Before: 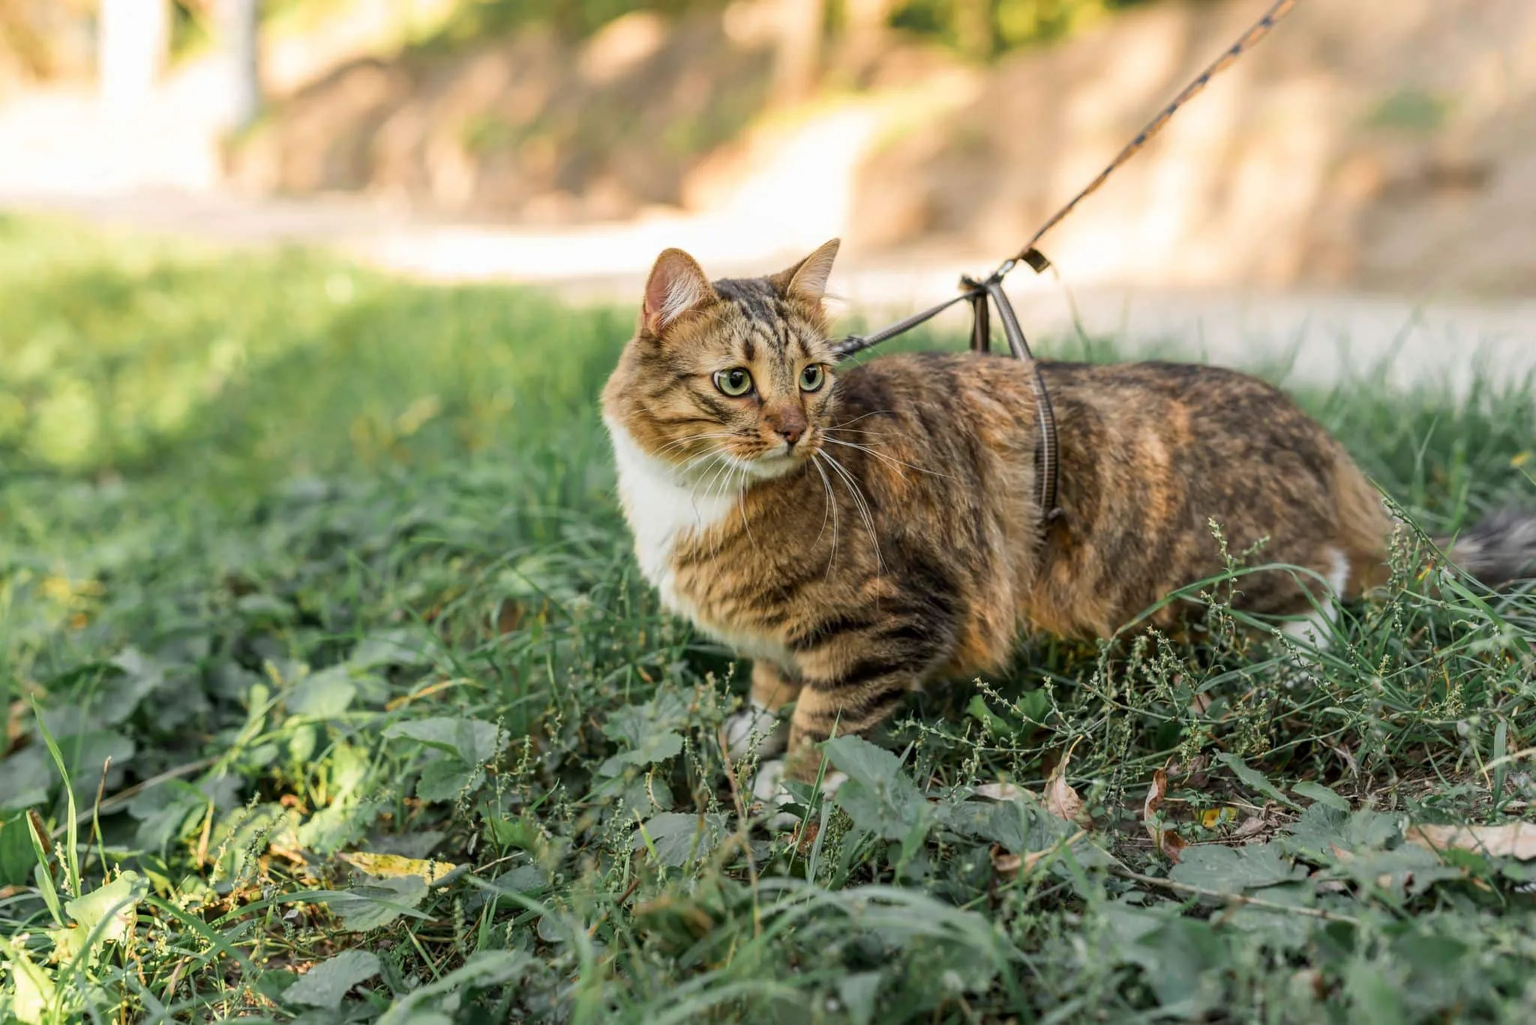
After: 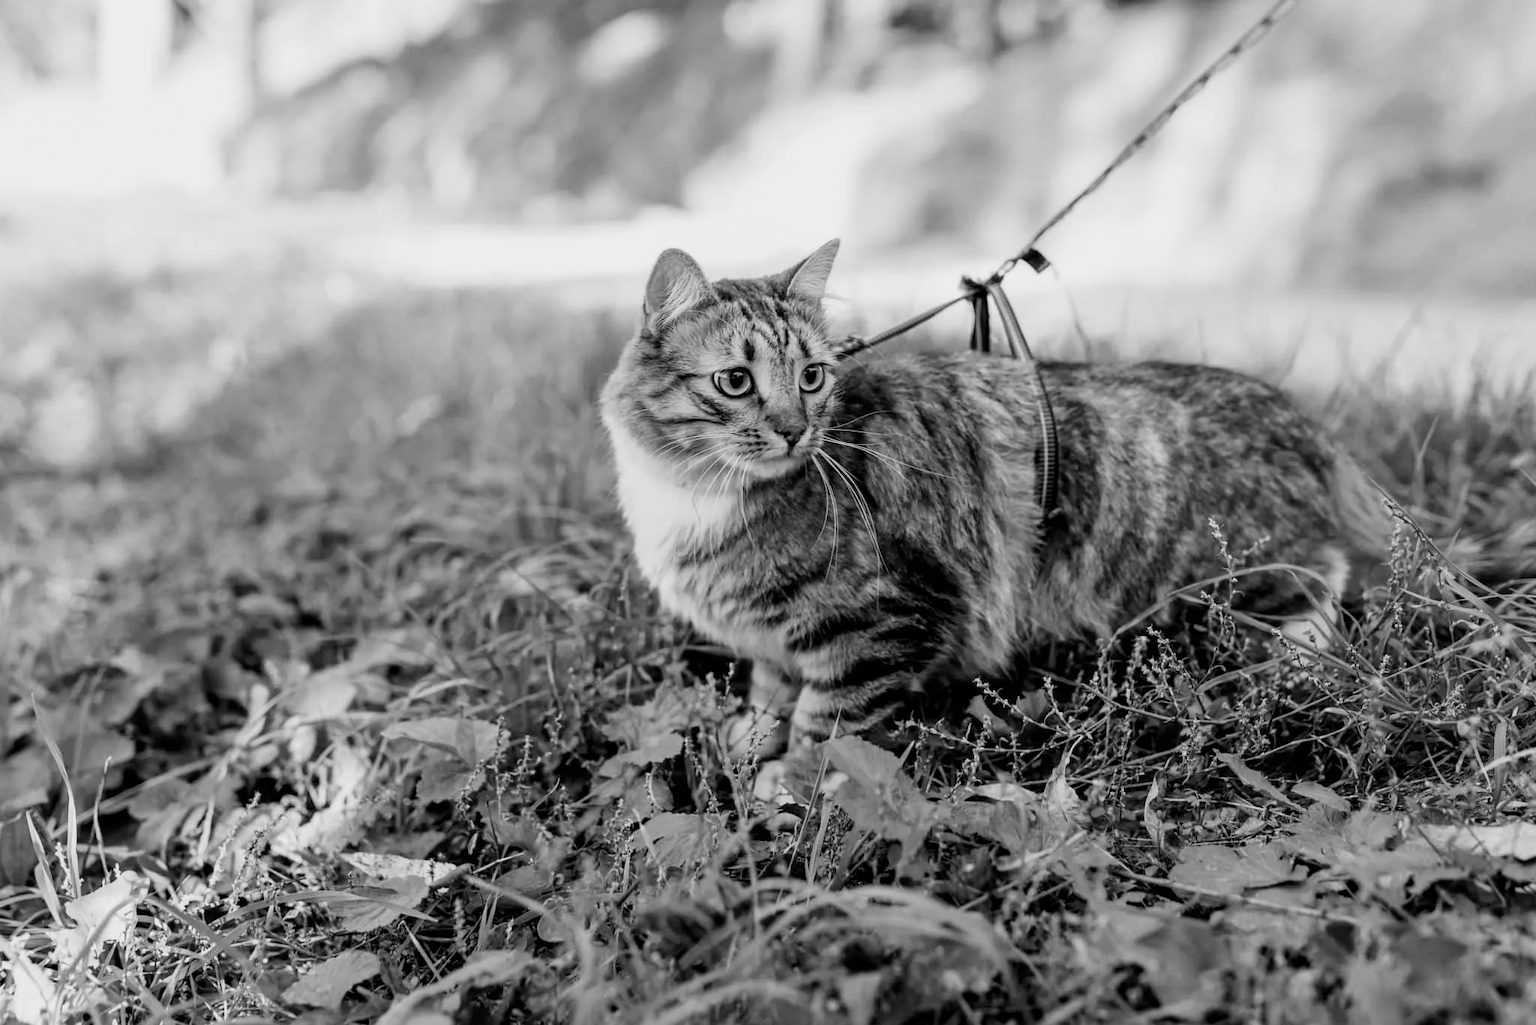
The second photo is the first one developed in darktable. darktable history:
monochrome: on, module defaults
filmic rgb: black relative exposure -5 EV, white relative exposure 3.2 EV, hardness 3.42, contrast 1.2, highlights saturation mix -30%
